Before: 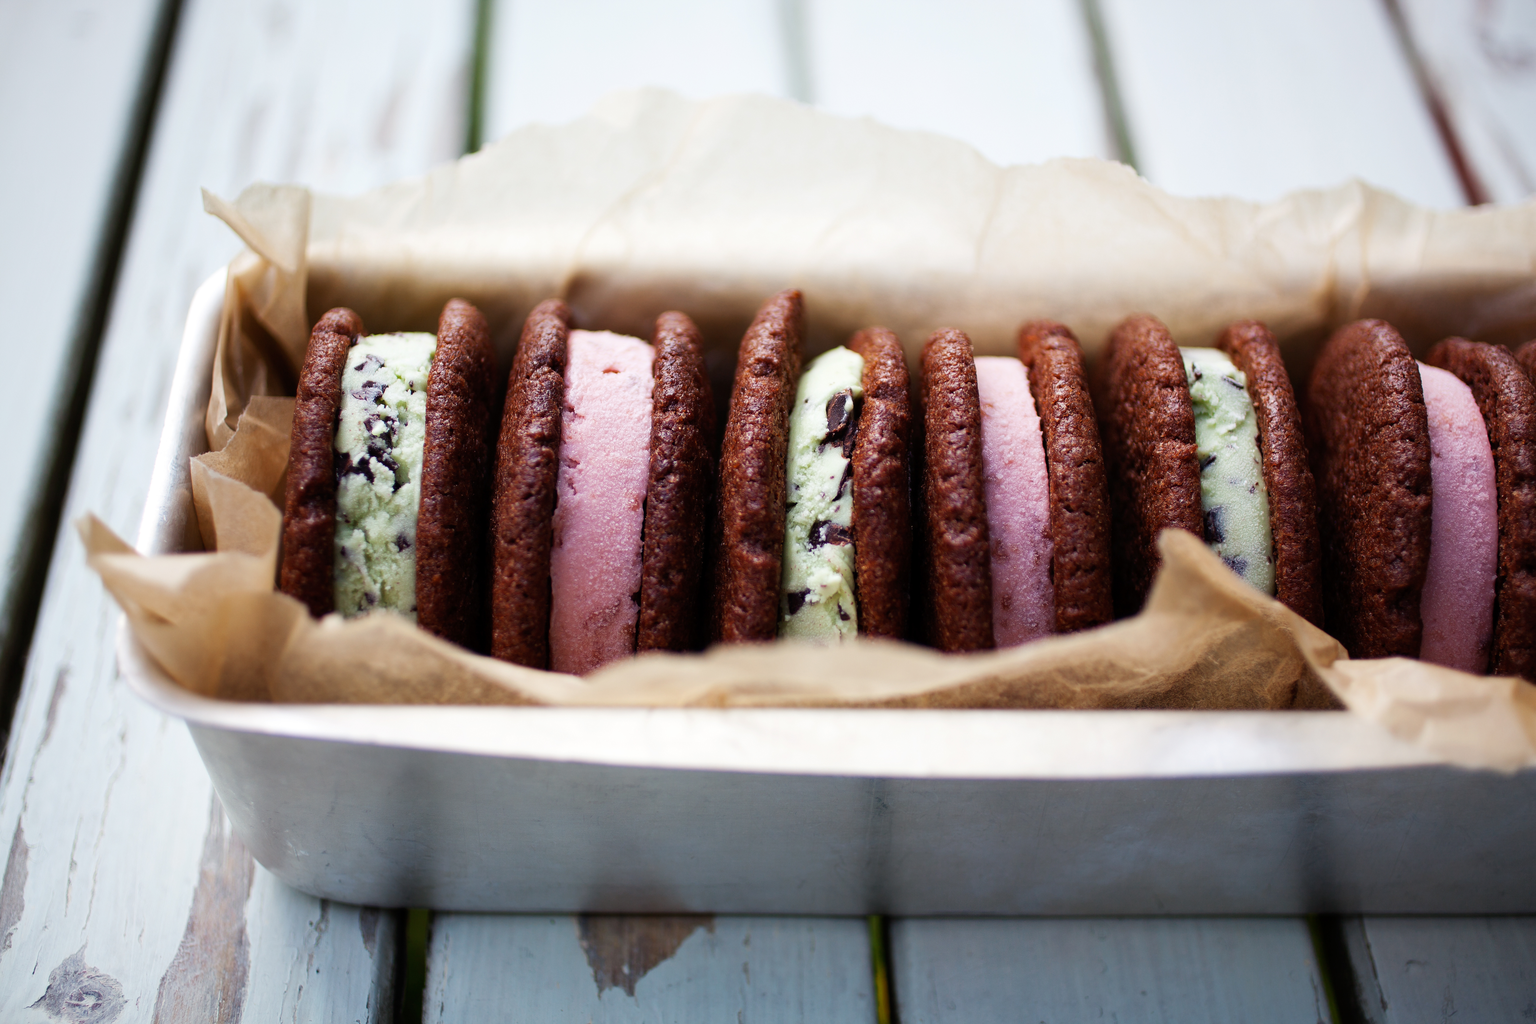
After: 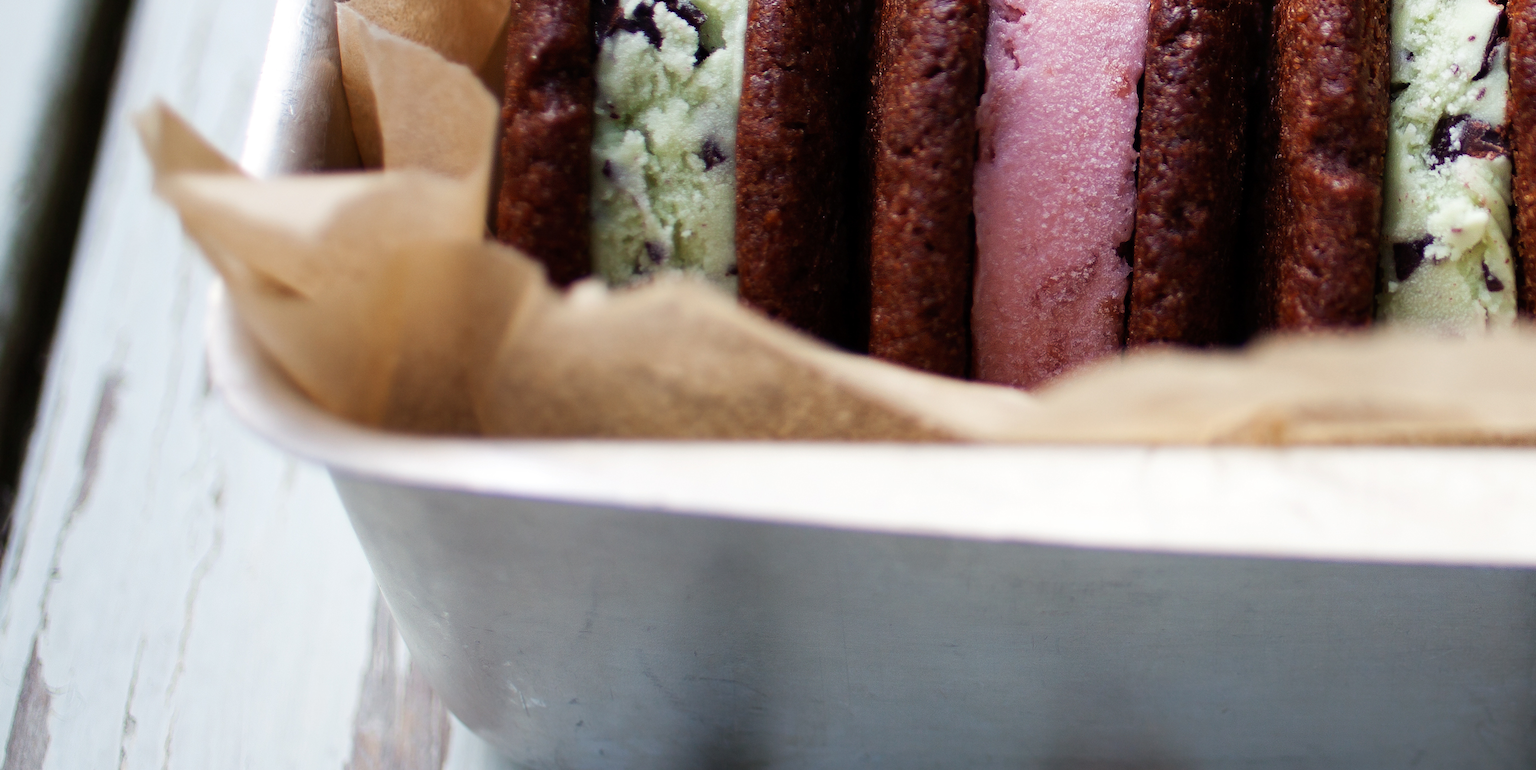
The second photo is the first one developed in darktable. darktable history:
crop: top 44.541%, right 43.44%, bottom 12.896%
